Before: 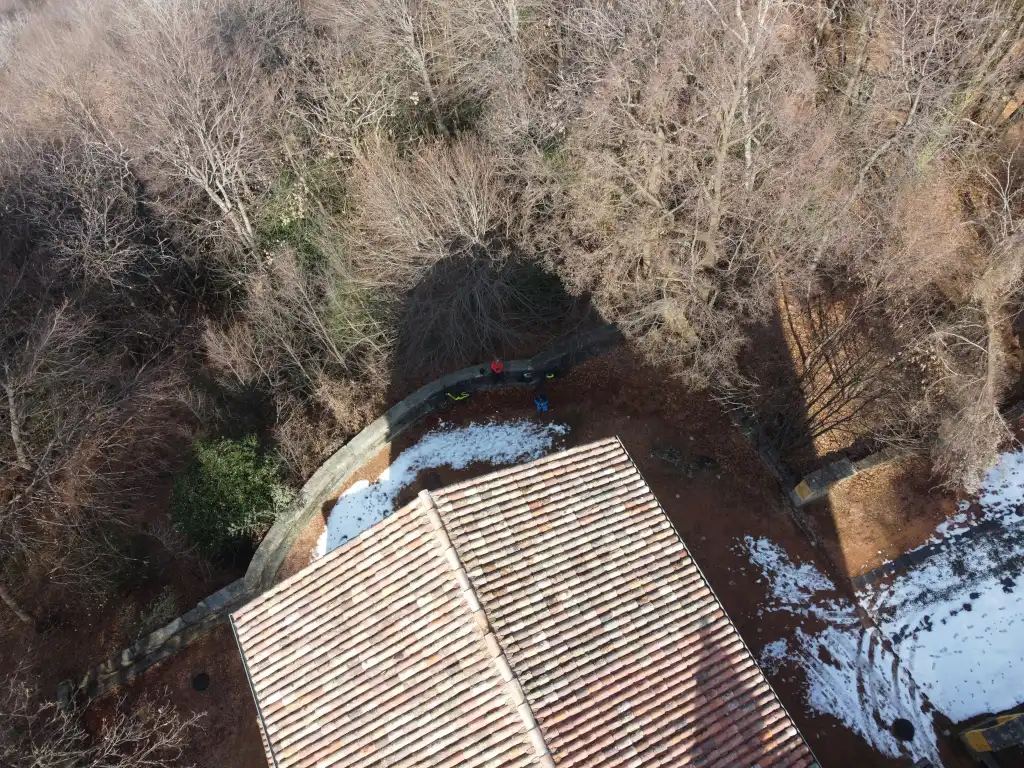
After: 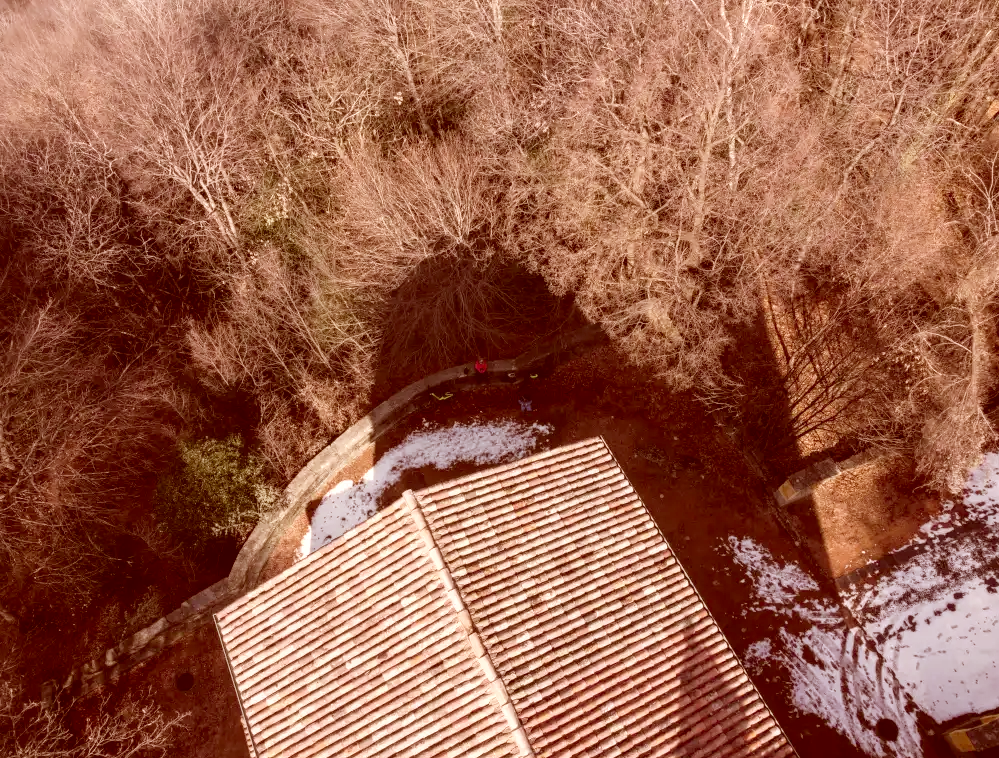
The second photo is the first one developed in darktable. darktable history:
color correction: highlights a* 9.26, highlights b* 8.52, shadows a* 39.35, shadows b* 39.85, saturation 0.812
crop and rotate: left 1.635%, right 0.725%, bottom 1.252%
local contrast: on, module defaults
